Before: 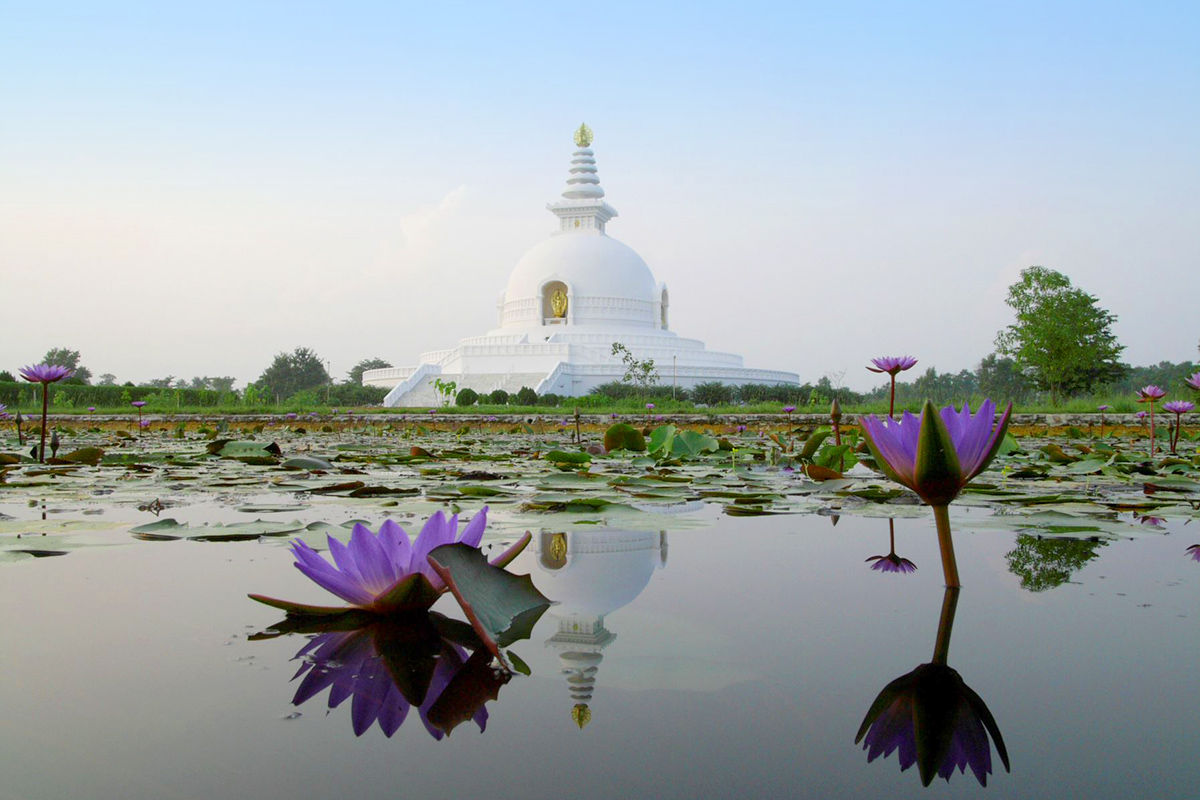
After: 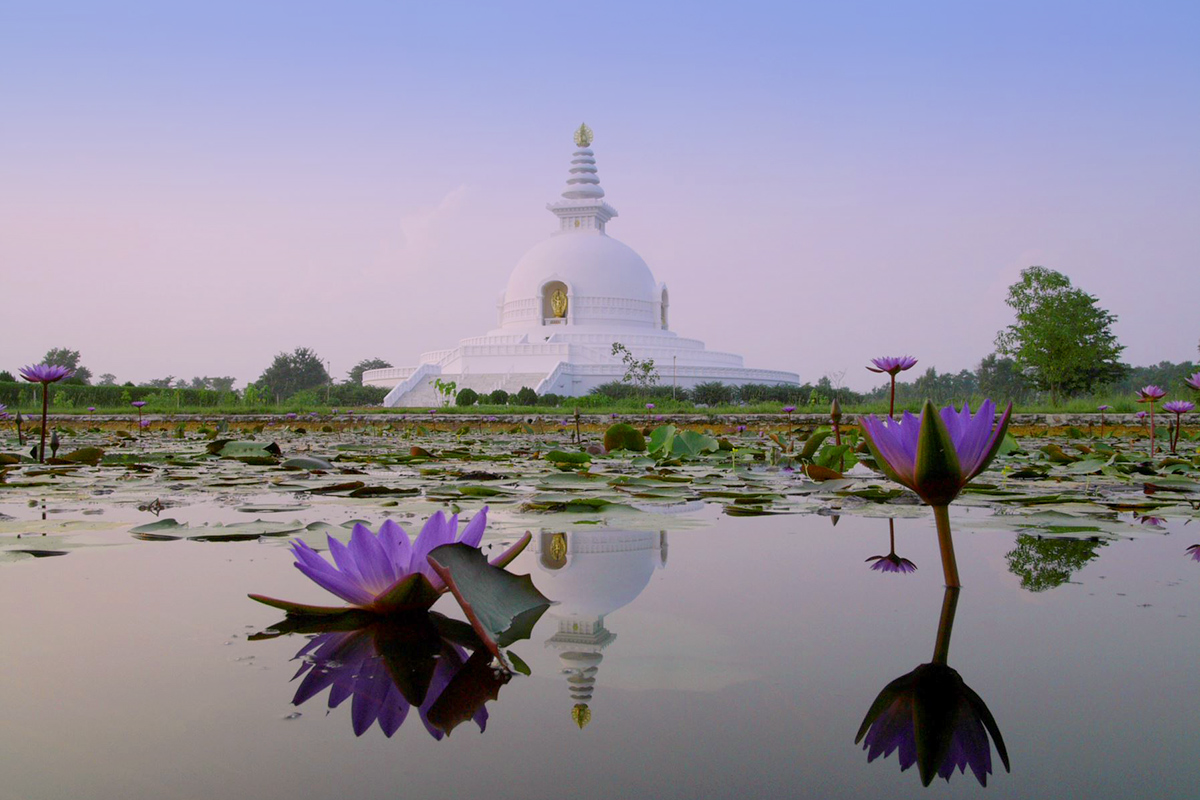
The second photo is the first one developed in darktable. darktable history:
color correction: highlights a* 7.34, highlights b* 4.37
graduated density: hue 238.83°, saturation 50%
